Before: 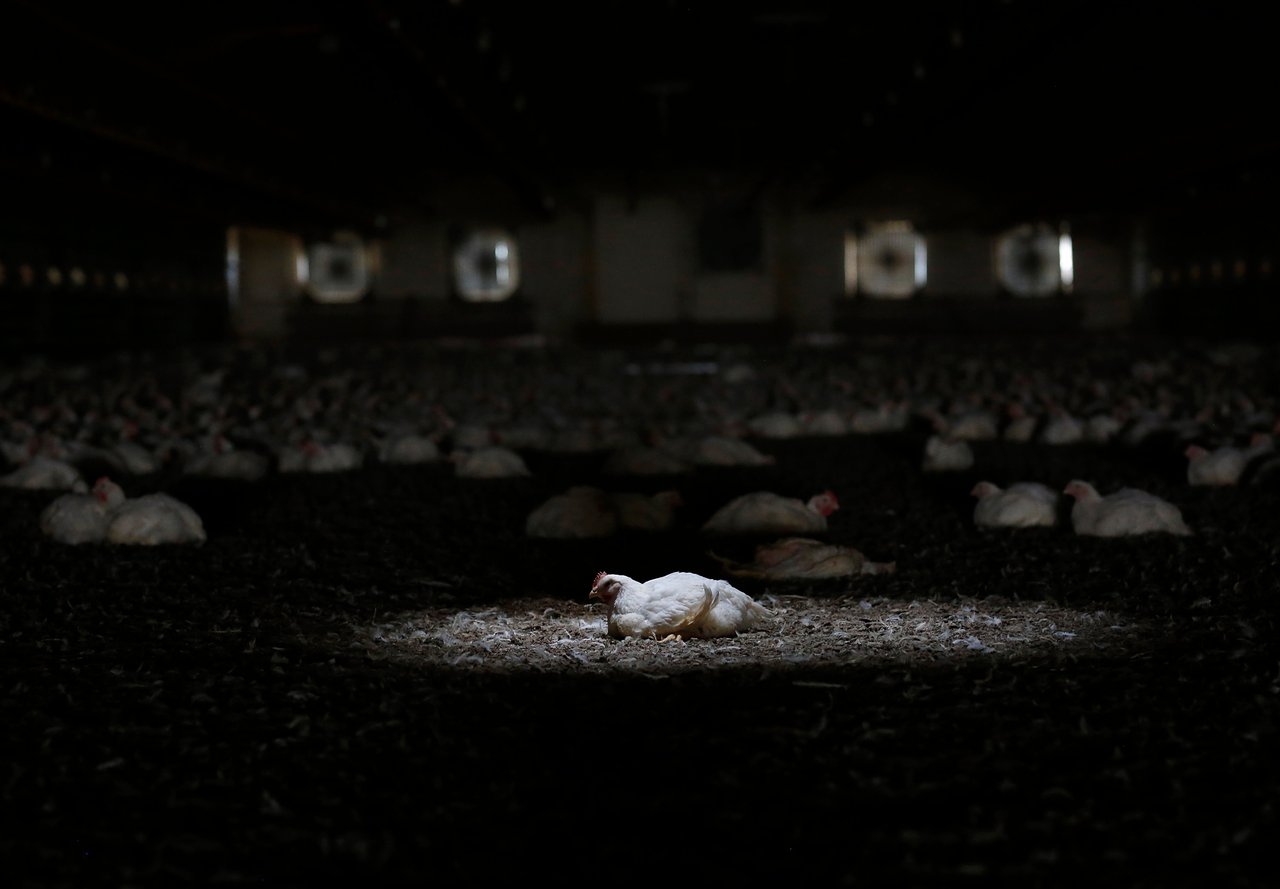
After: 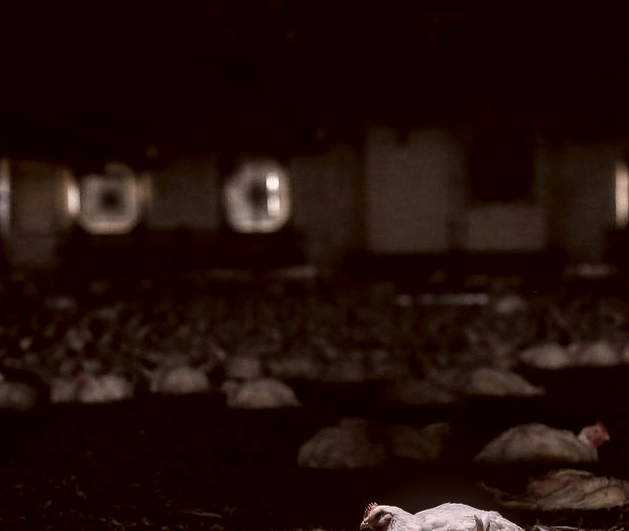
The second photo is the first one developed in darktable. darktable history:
exposure: compensate exposure bias true, compensate highlight preservation false
crop: left 17.92%, top 7.775%, right 32.887%, bottom 32.391%
color correction: highlights a* 10.2, highlights b* 9.77, shadows a* 9.04, shadows b* 7.87, saturation 0.783
local contrast: highlights 5%, shadows 7%, detail 182%
